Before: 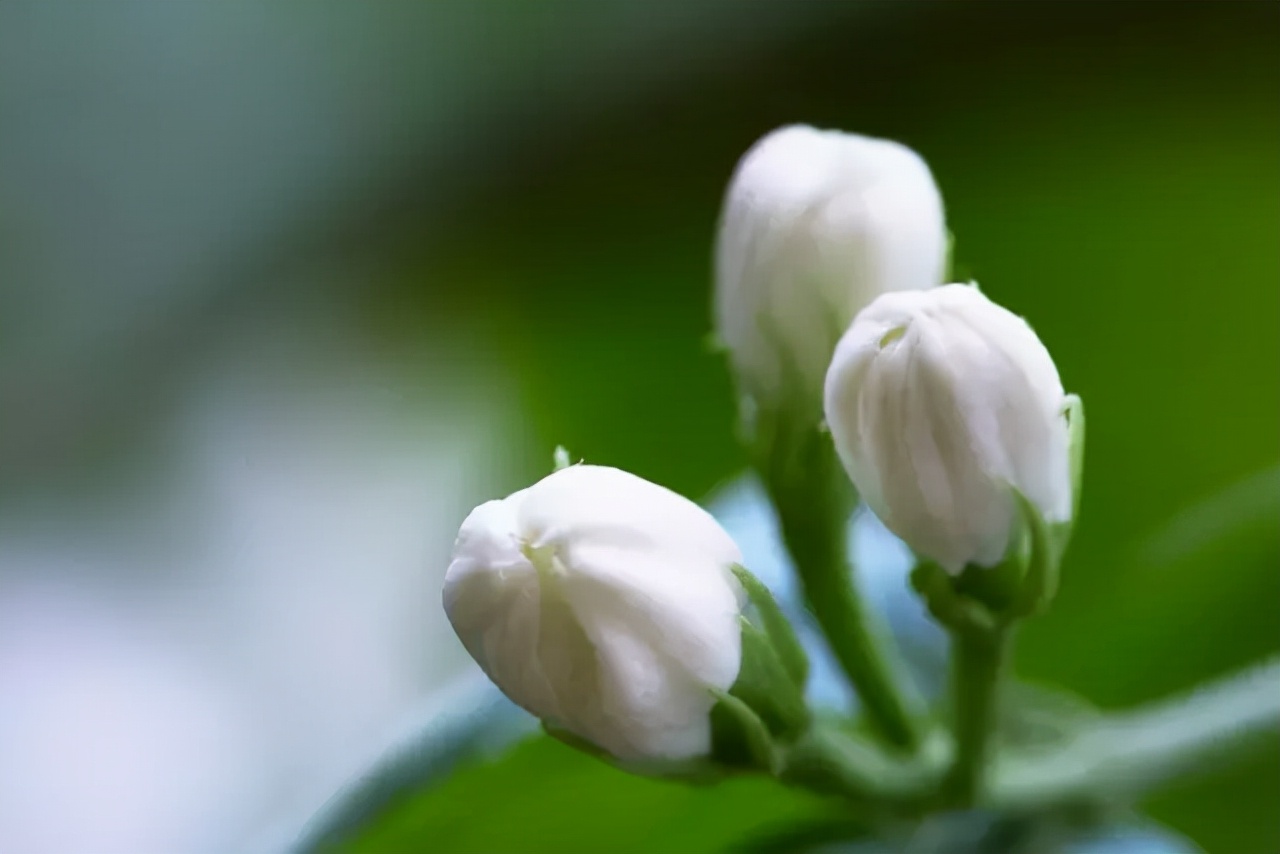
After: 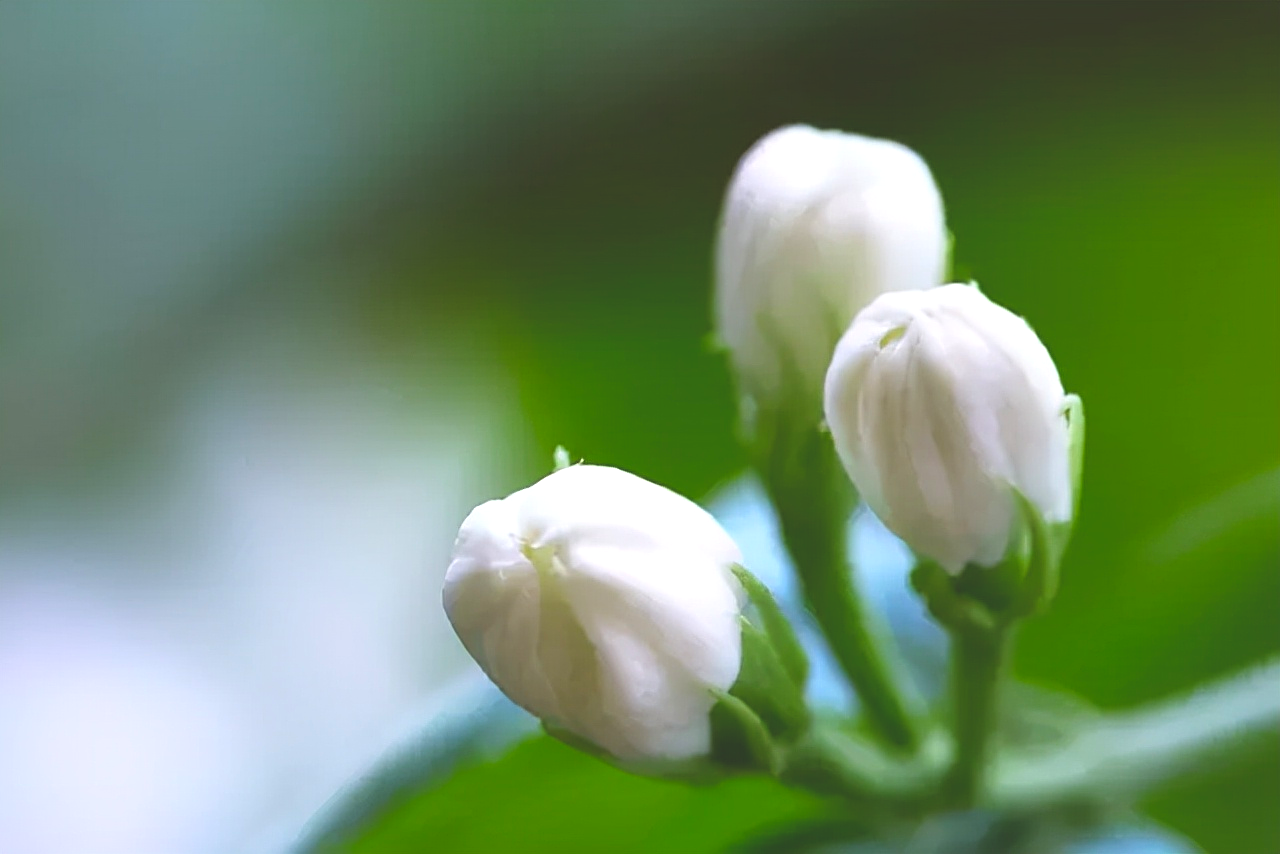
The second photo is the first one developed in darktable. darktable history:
sharpen: amount 0.491
exposure: black level correction 0, exposure 0.499 EV, compensate highlight preservation false
color balance rgb: global offset › luminance 1.999%, linear chroma grading › global chroma 8.871%, perceptual saturation grading › global saturation 11.17%, contrast -10.378%
